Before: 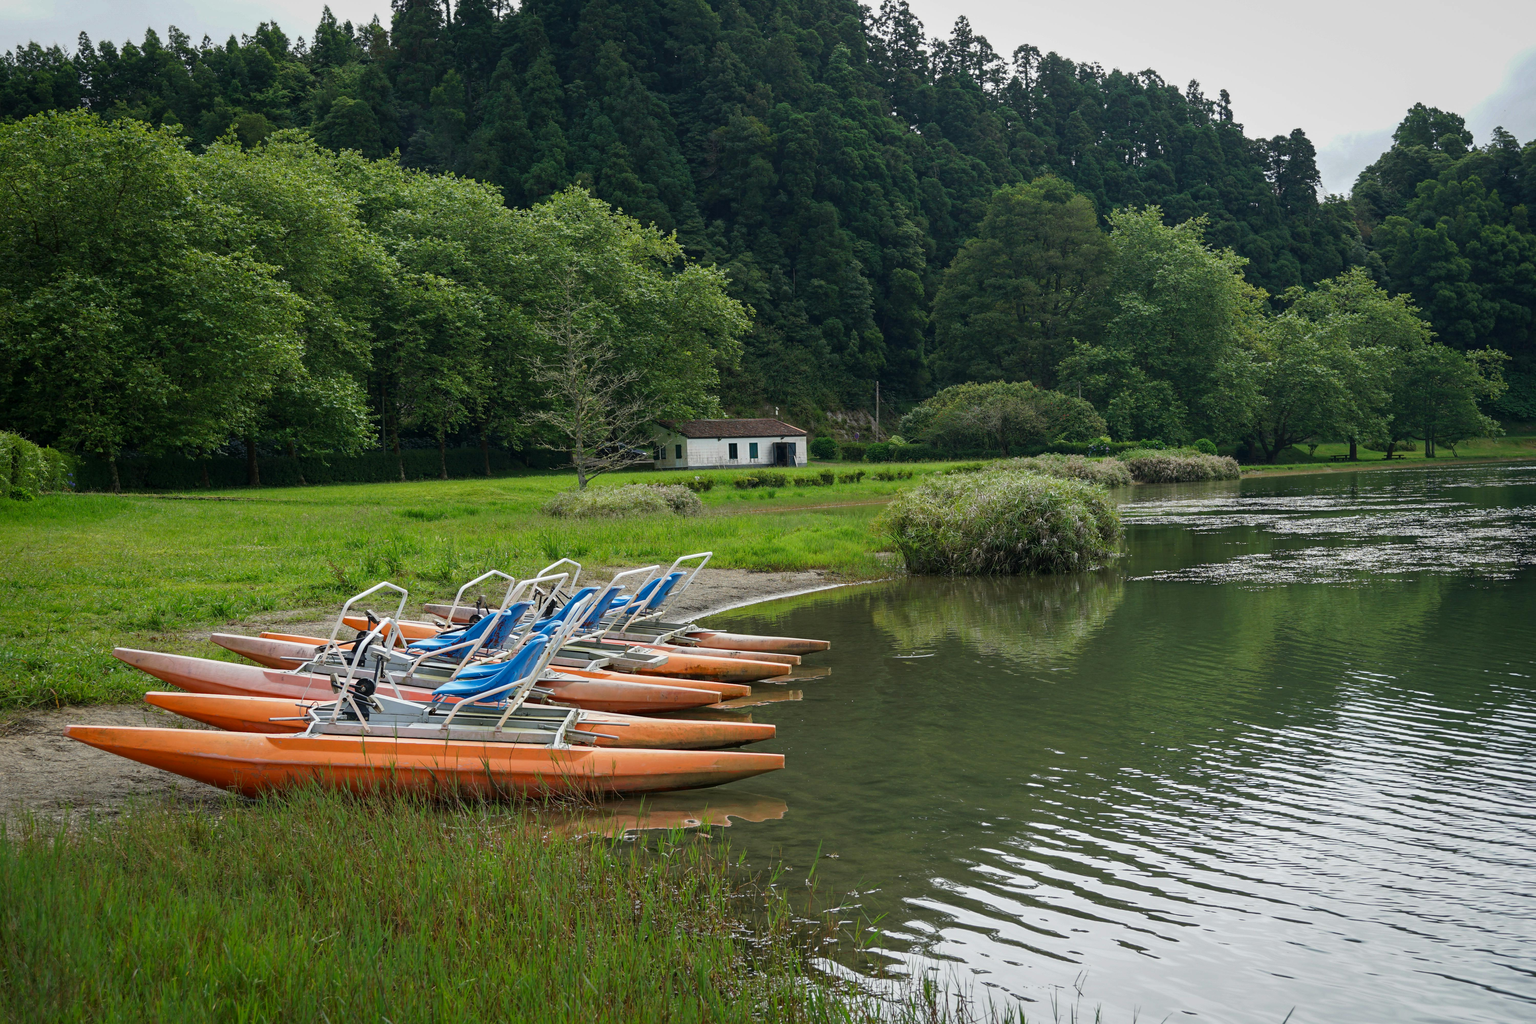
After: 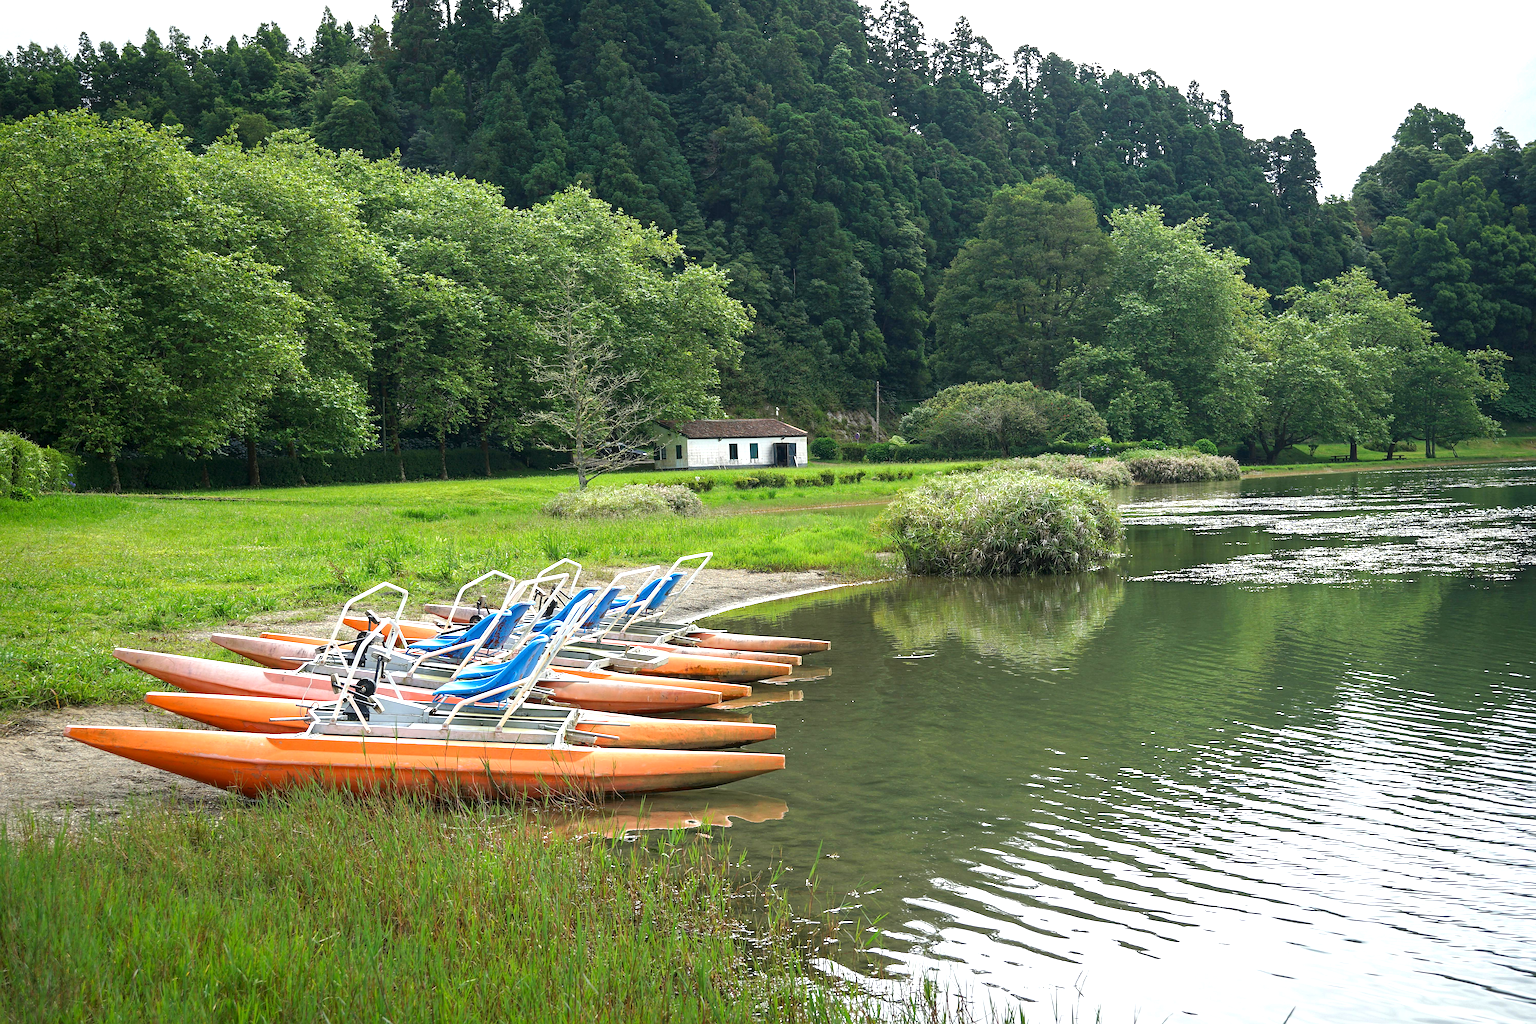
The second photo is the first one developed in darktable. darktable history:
sharpen: on, module defaults
exposure: exposure 1 EV, compensate exposure bias true, compensate highlight preservation false
